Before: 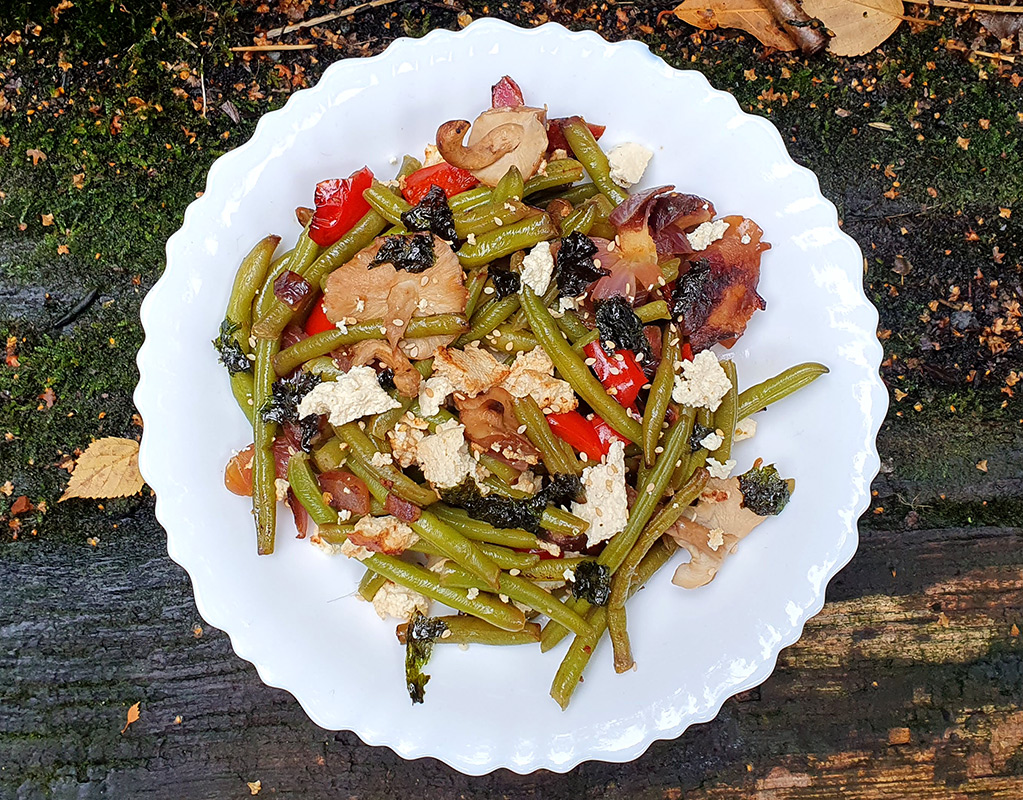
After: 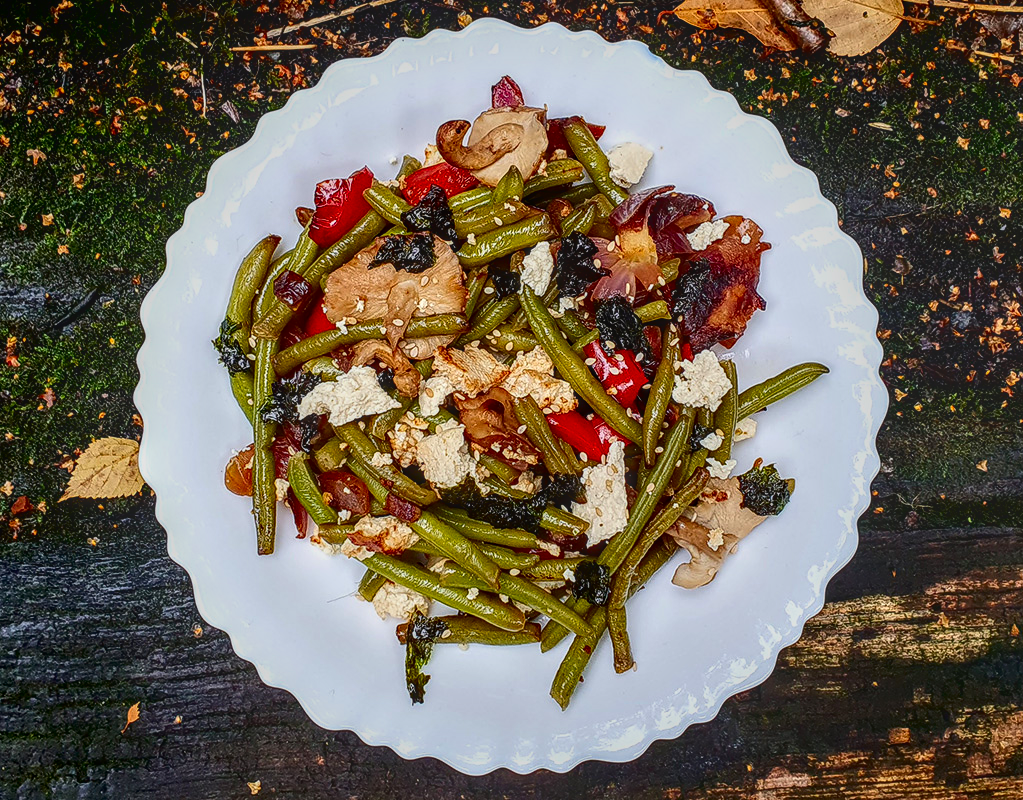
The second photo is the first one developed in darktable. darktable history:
contrast brightness saturation: contrast 0.24, brightness -0.24, saturation 0.14
local contrast: highlights 0%, shadows 0%, detail 133%
